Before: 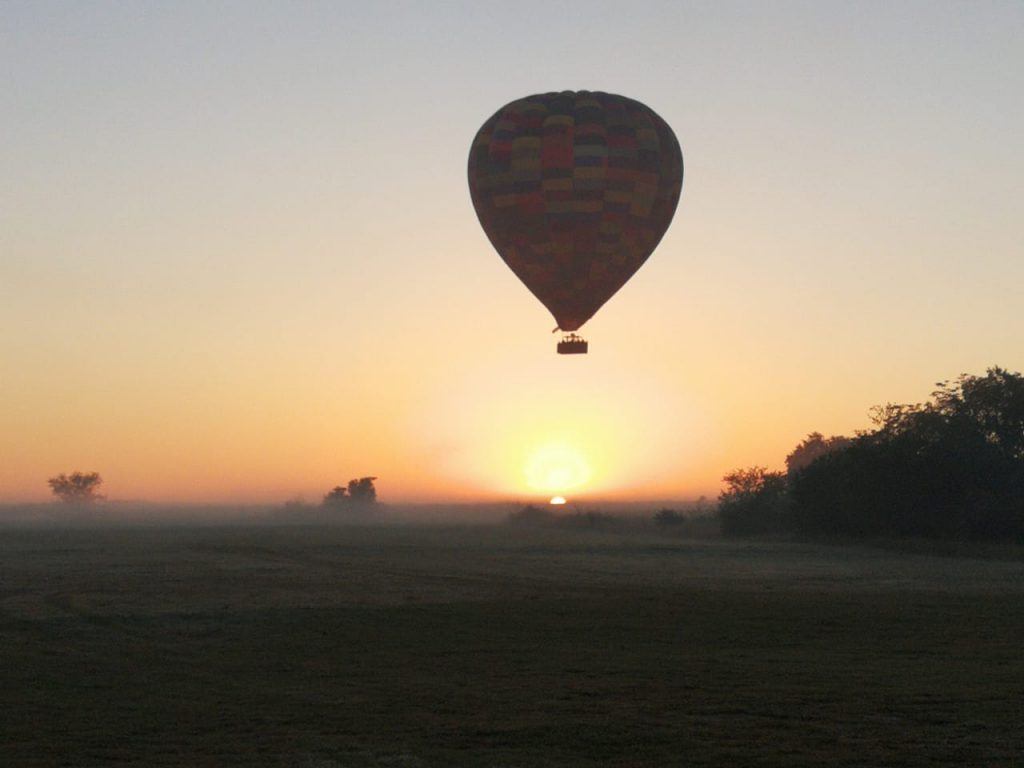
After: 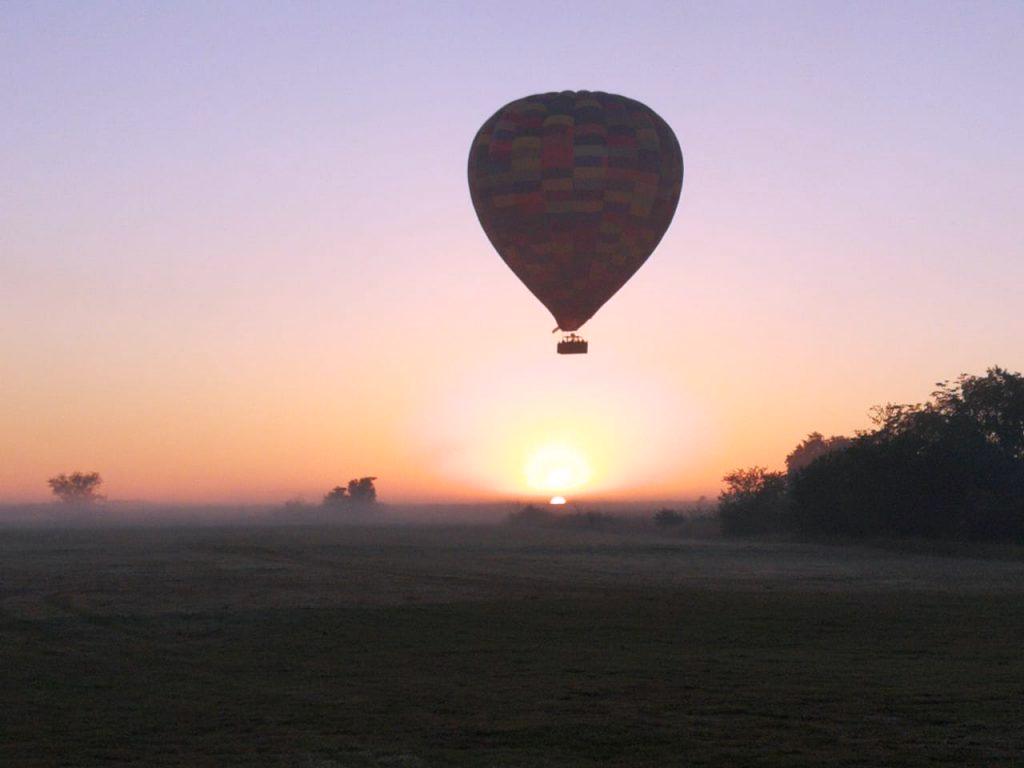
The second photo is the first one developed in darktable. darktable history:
white balance: red 1.042, blue 1.17
